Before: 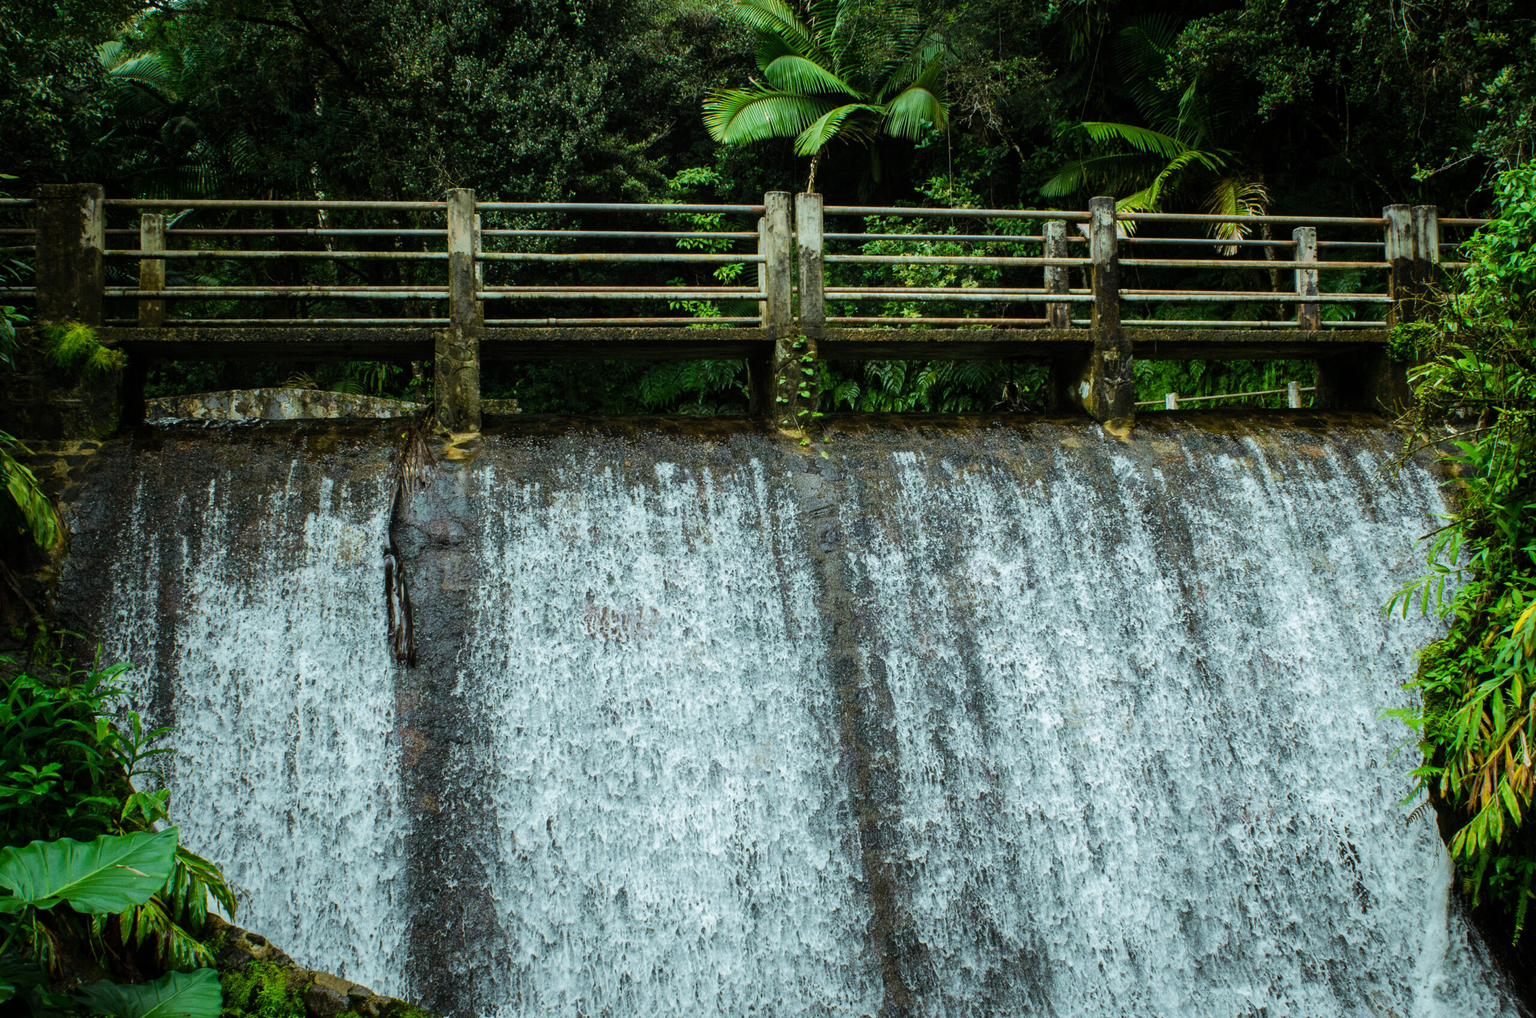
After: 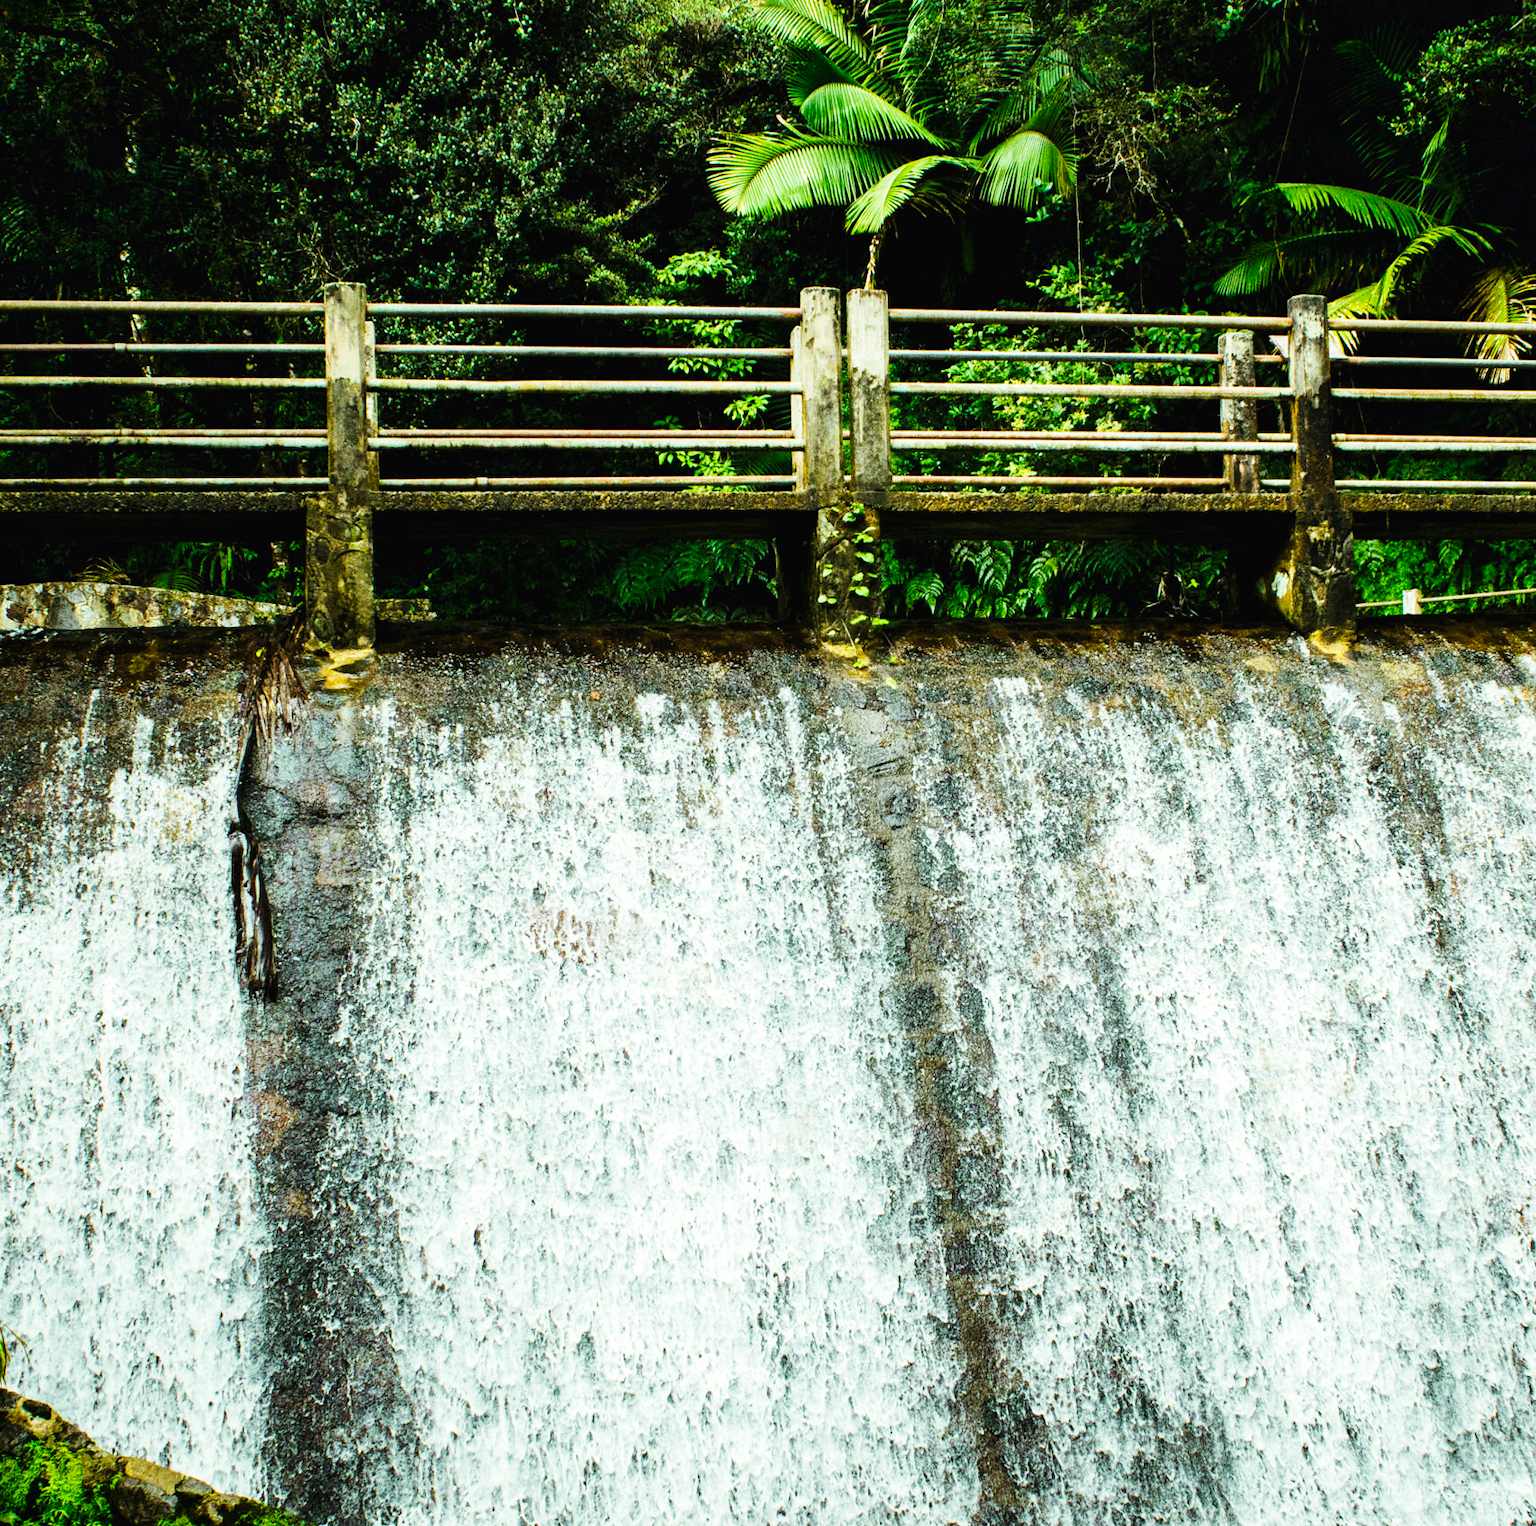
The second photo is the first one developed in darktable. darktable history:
crop and rotate: left 15.055%, right 18.278%
white balance: red 1.029, blue 0.92
base curve: curves: ch0 [(0, 0.003) (0.001, 0.002) (0.006, 0.004) (0.02, 0.022) (0.048, 0.086) (0.094, 0.234) (0.162, 0.431) (0.258, 0.629) (0.385, 0.8) (0.548, 0.918) (0.751, 0.988) (1, 1)], preserve colors none
